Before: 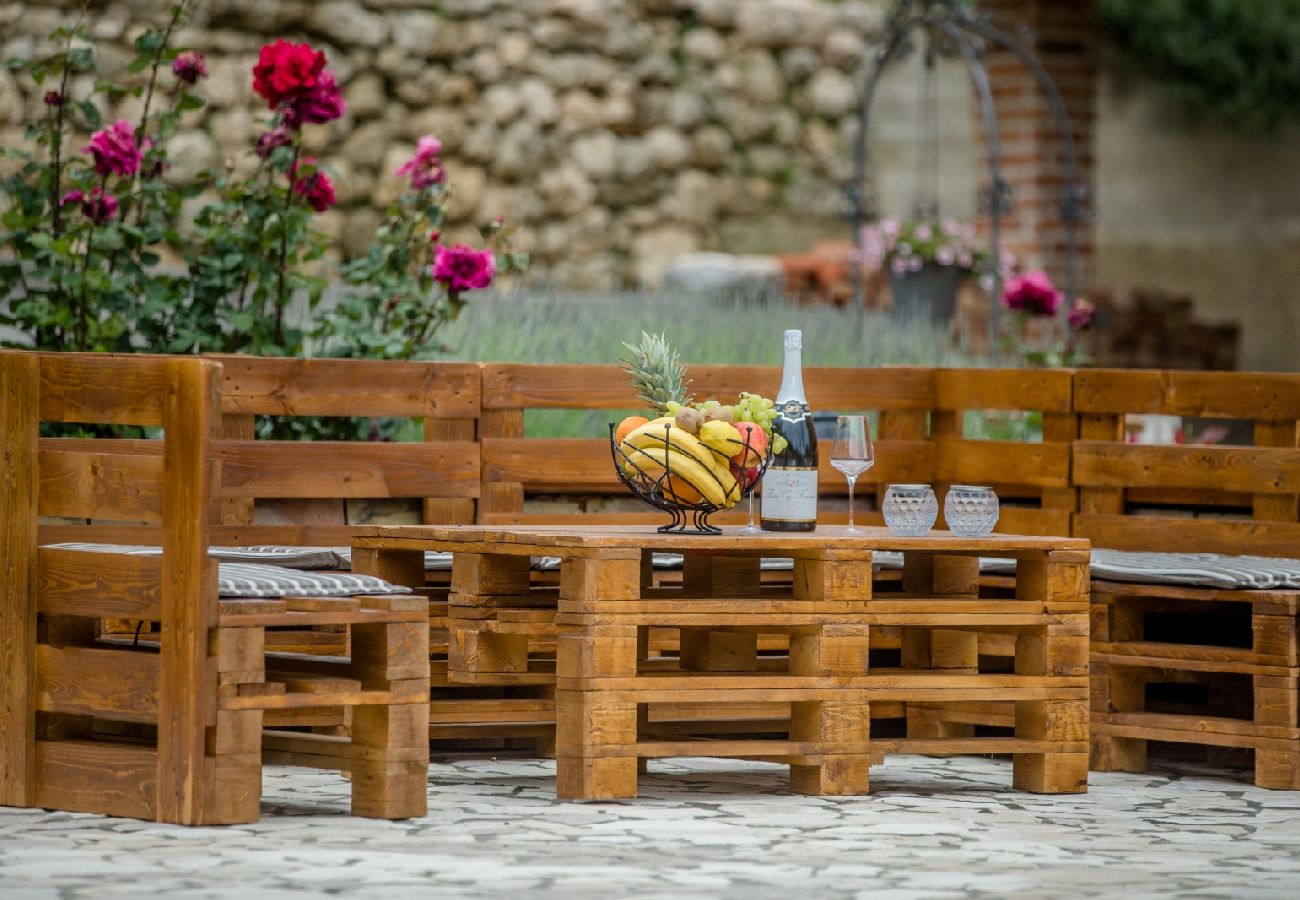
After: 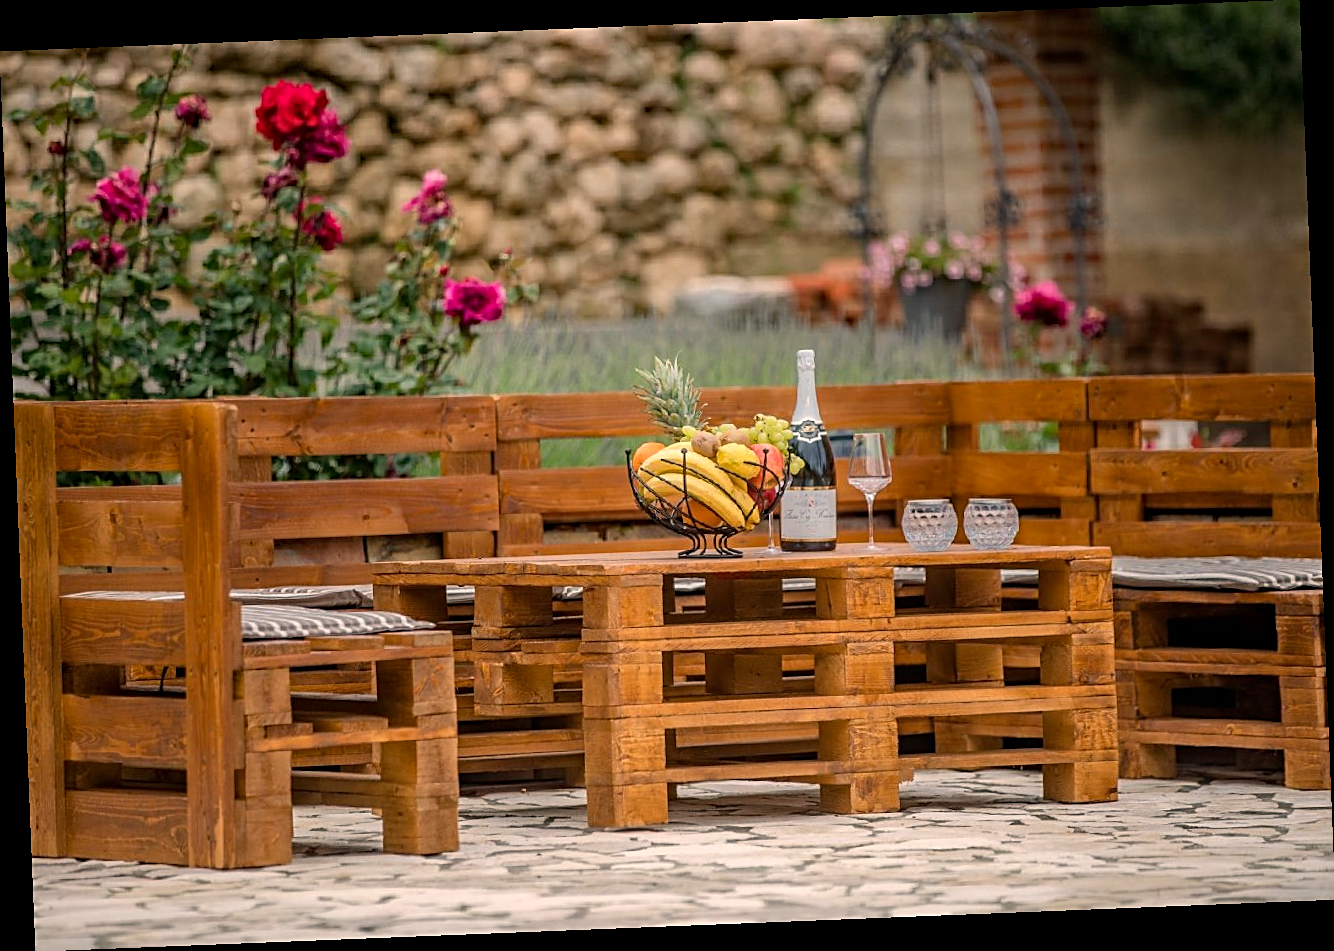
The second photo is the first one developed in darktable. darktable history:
rotate and perspective: rotation -2.29°, automatic cropping off
sharpen: on, module defaults
white balance: red 1.127, blue 0.943
haze removal: compatibility mode true, adaptive false
